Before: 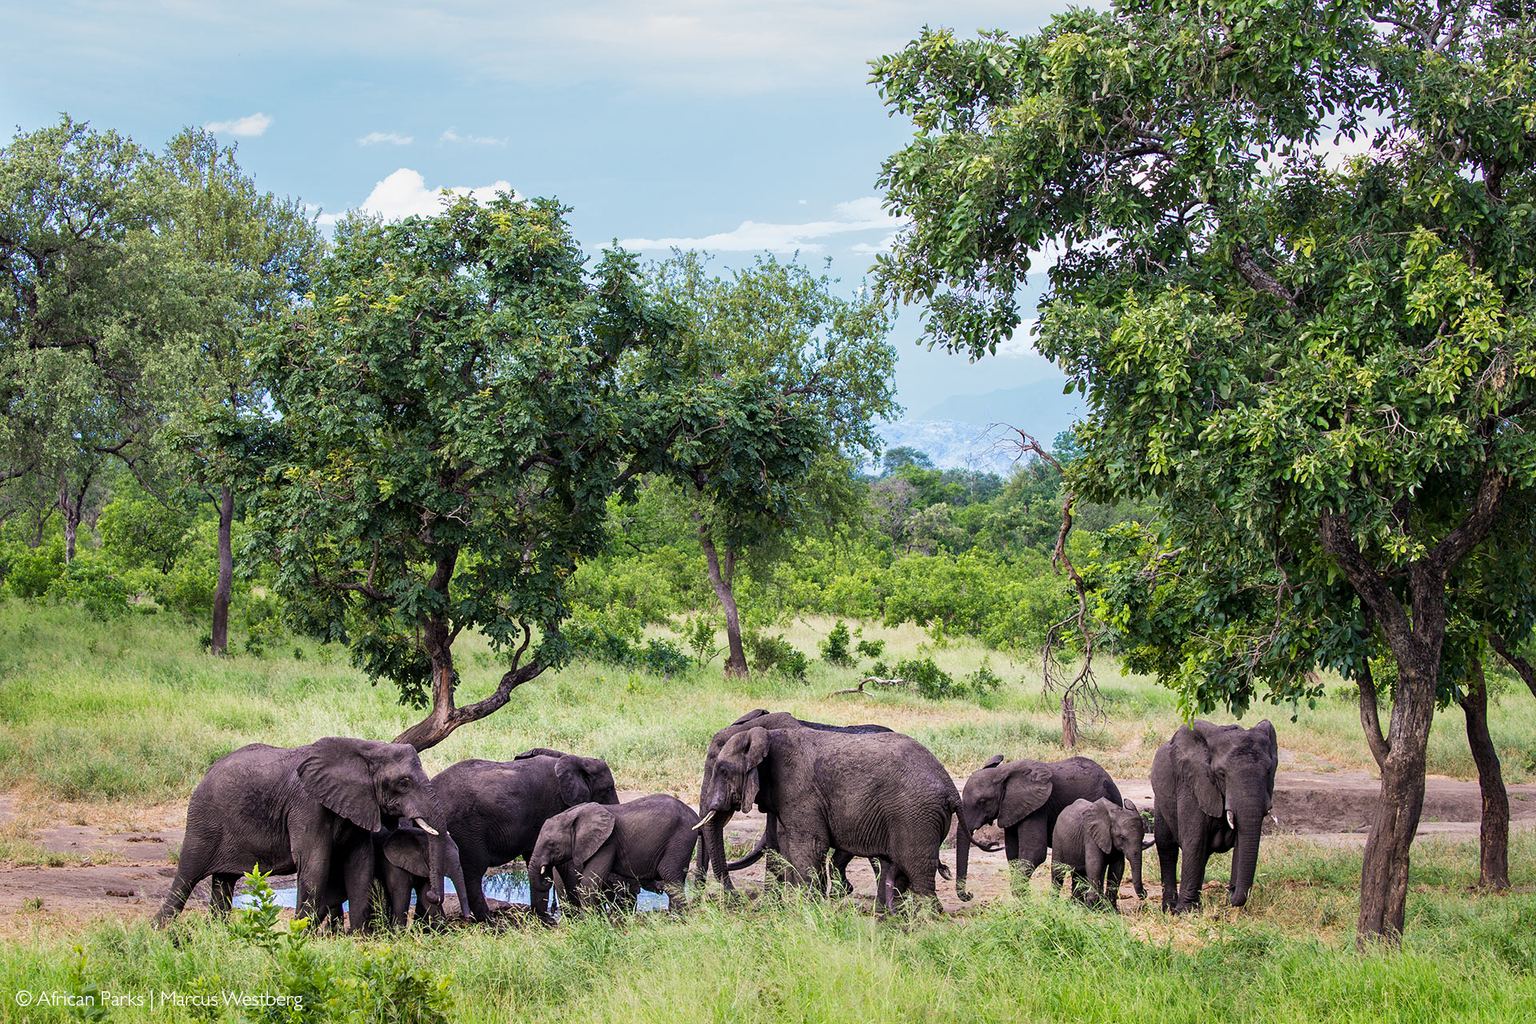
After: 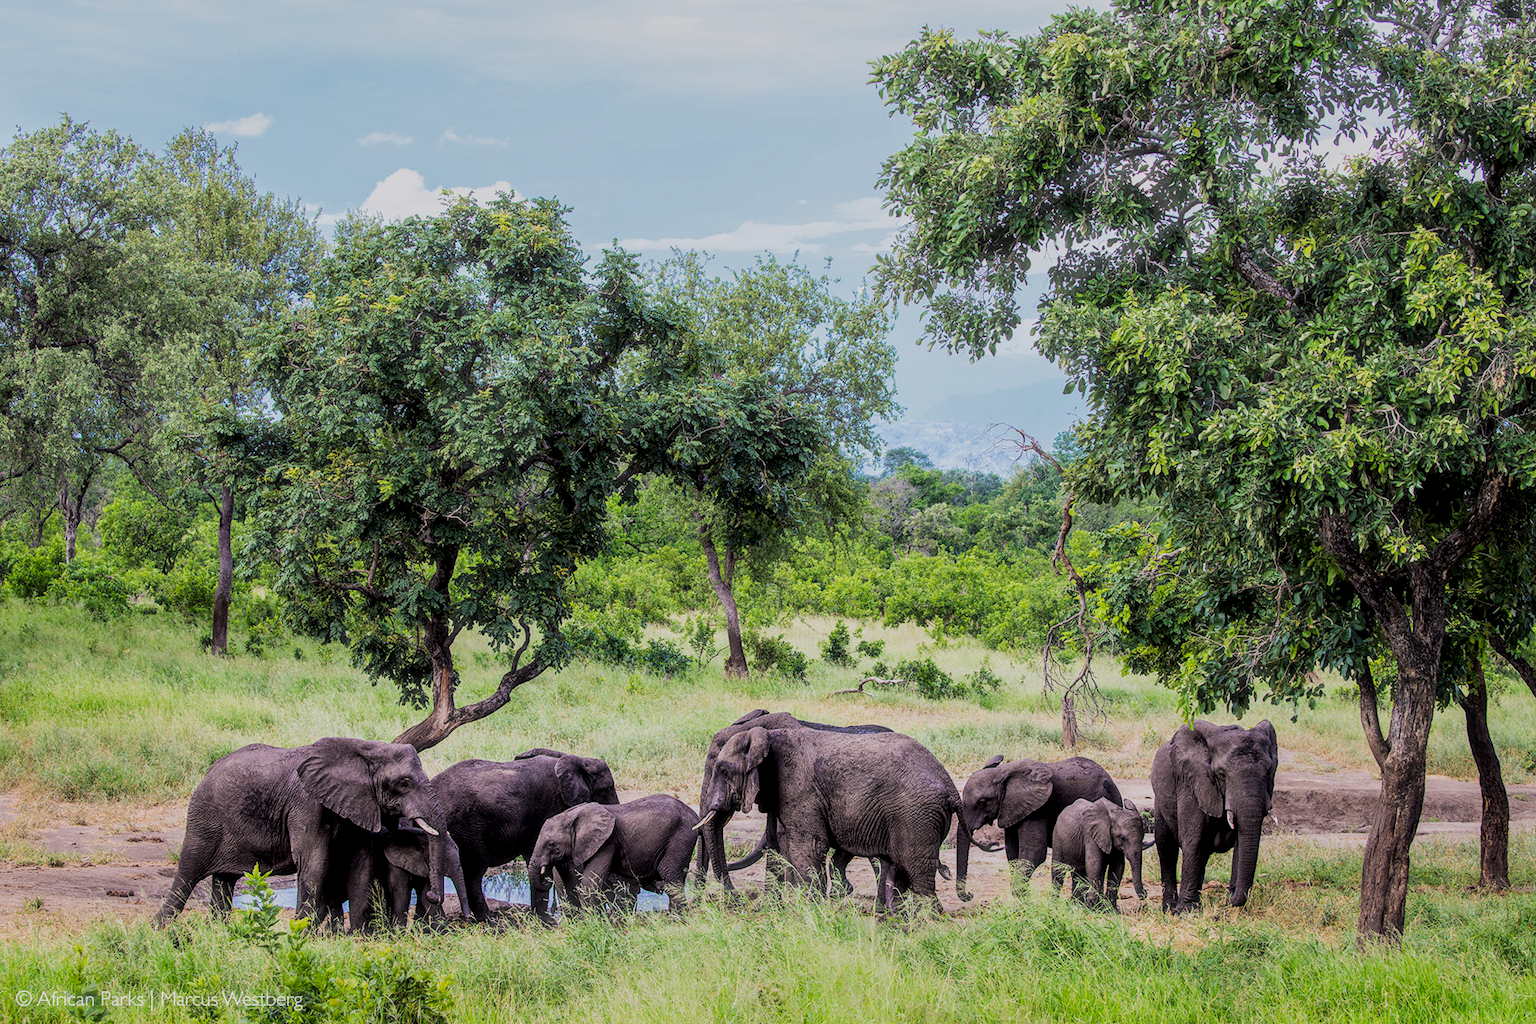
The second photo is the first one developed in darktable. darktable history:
local contrast: on, module defaults
filmic rgb: black relative exposure -8.54 EV, white relative exposure 5.52 EV, hardness 3.39, contrast 1.016
color balance: lift [1, 1, 0.999, 1.001], gamma [1, 1.003, 1.005, 0.995], gain [1, 0.992, 0.988, 1.012], contrast 5%, output saturation 110%
haze removal: strength -0.1, adaptive false
